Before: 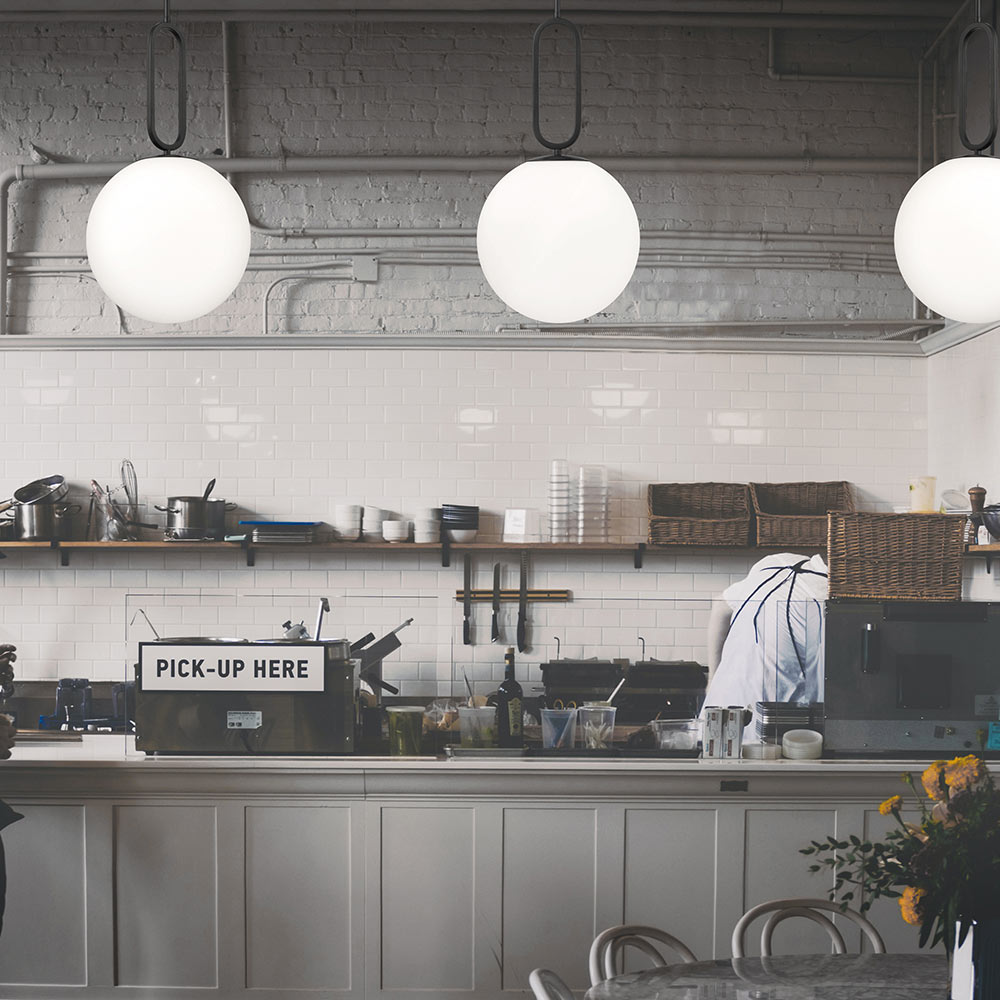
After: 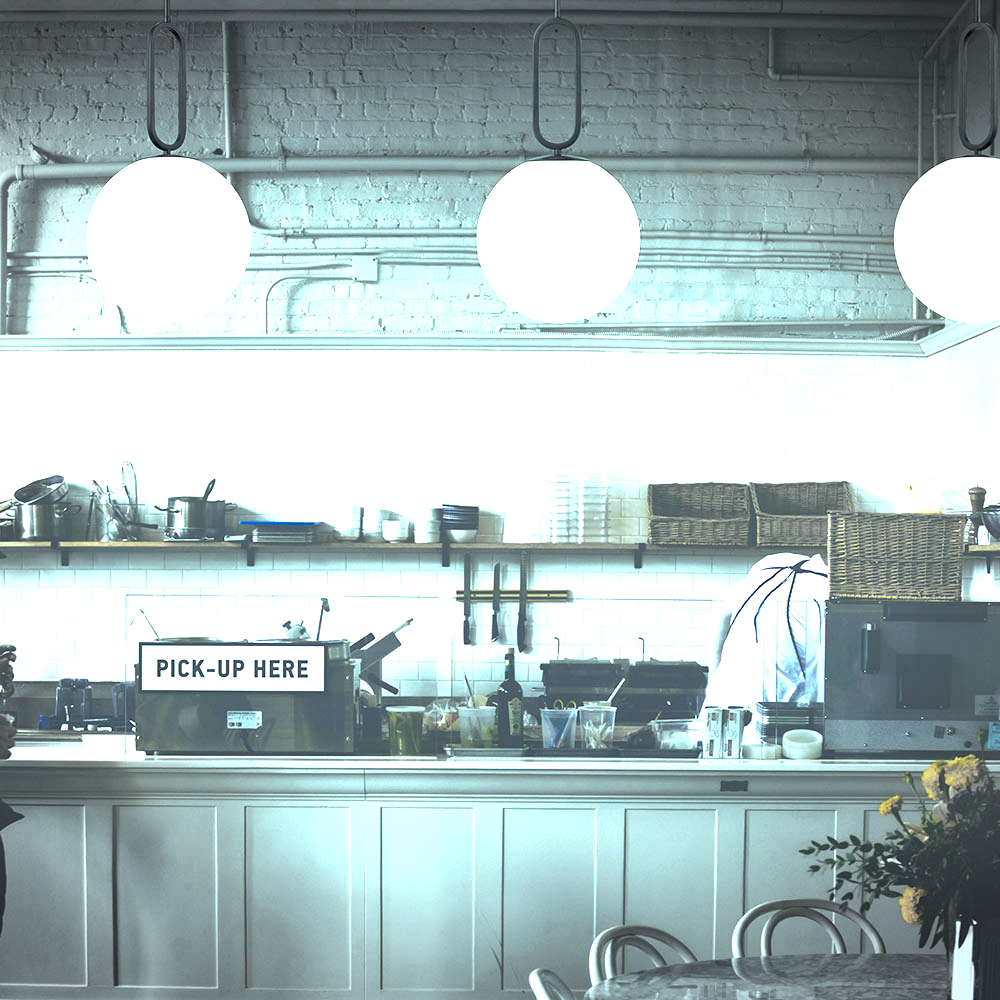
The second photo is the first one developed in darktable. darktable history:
white balance: red 0.98, blue 1.034
exposure: black level correction 0.001, exposure 1.3 EV, compensate highlight preservation false
vignetting: on, module defaults
color balance: mode lift, gamma, gain (sRGB), lift [0.997, 0.979, 1.021, 1.011], gamma [1, 1.084, 0.916, 0.998], gain [1, 0.87, 1.13, 1.101], contrast 4.55%, contrast fulcrum 38.24%, output saturation 104.09%
local contrast: mode bilateral grid, contrast 20, coarseness 50, detail 144%, midtone range 0.2
